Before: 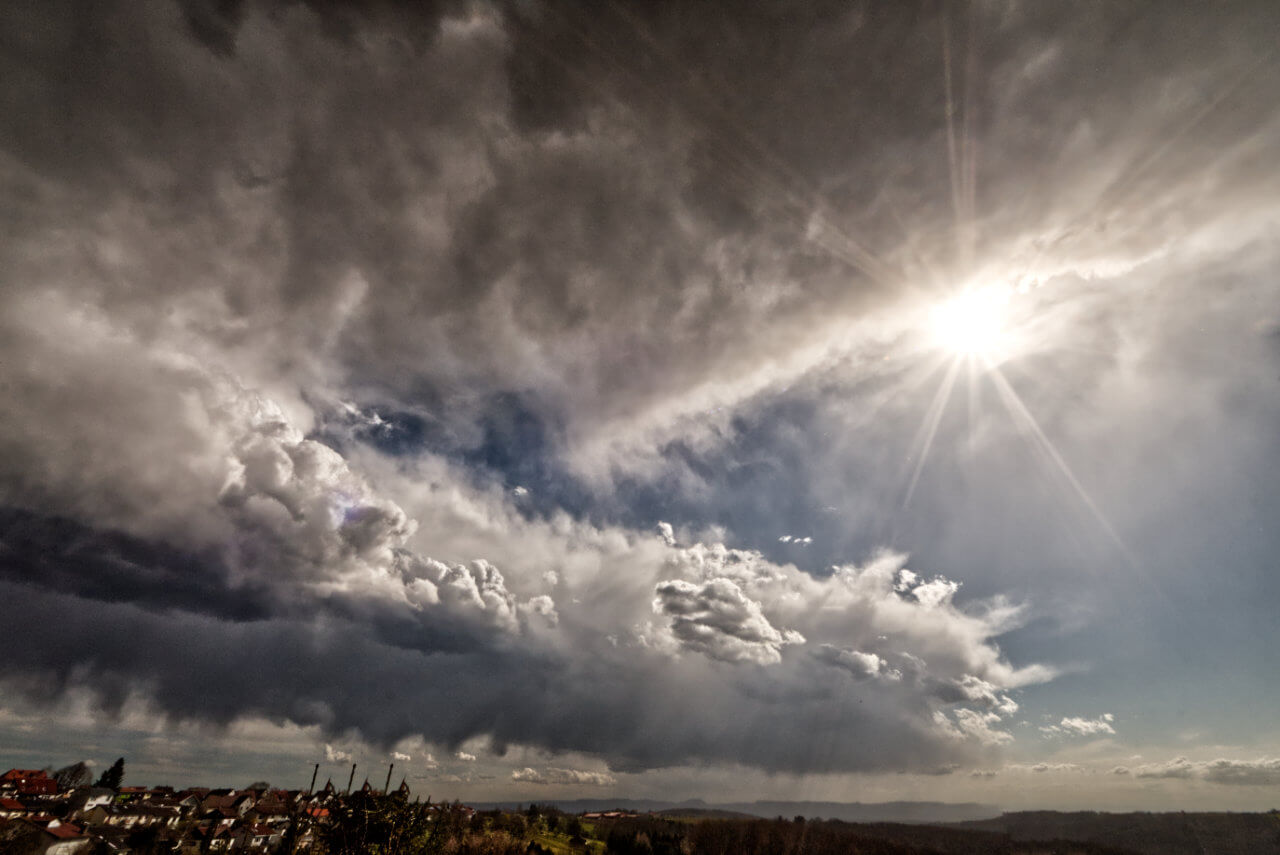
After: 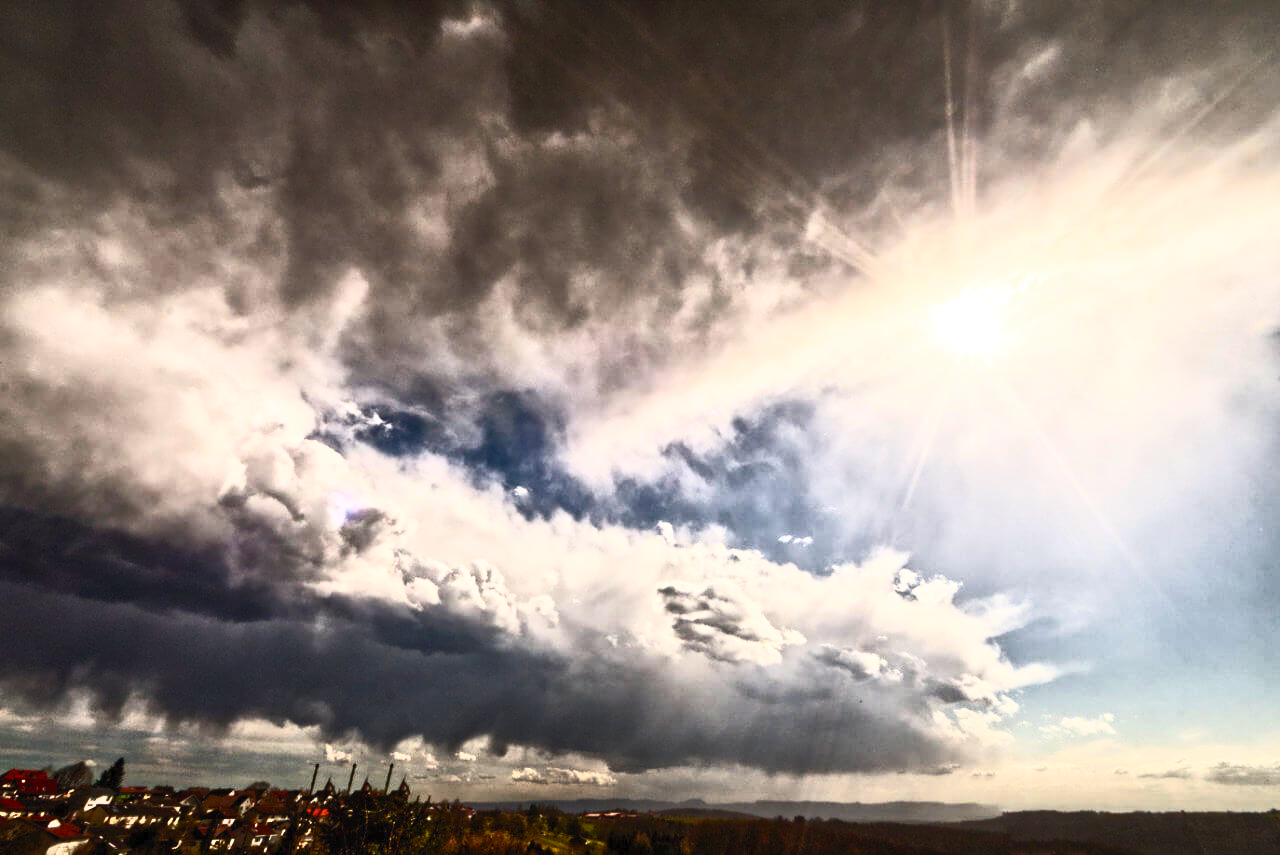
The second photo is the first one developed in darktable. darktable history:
contrast brightness saturation: contrast 0.828, brightness 0.581, saturation 0.588
